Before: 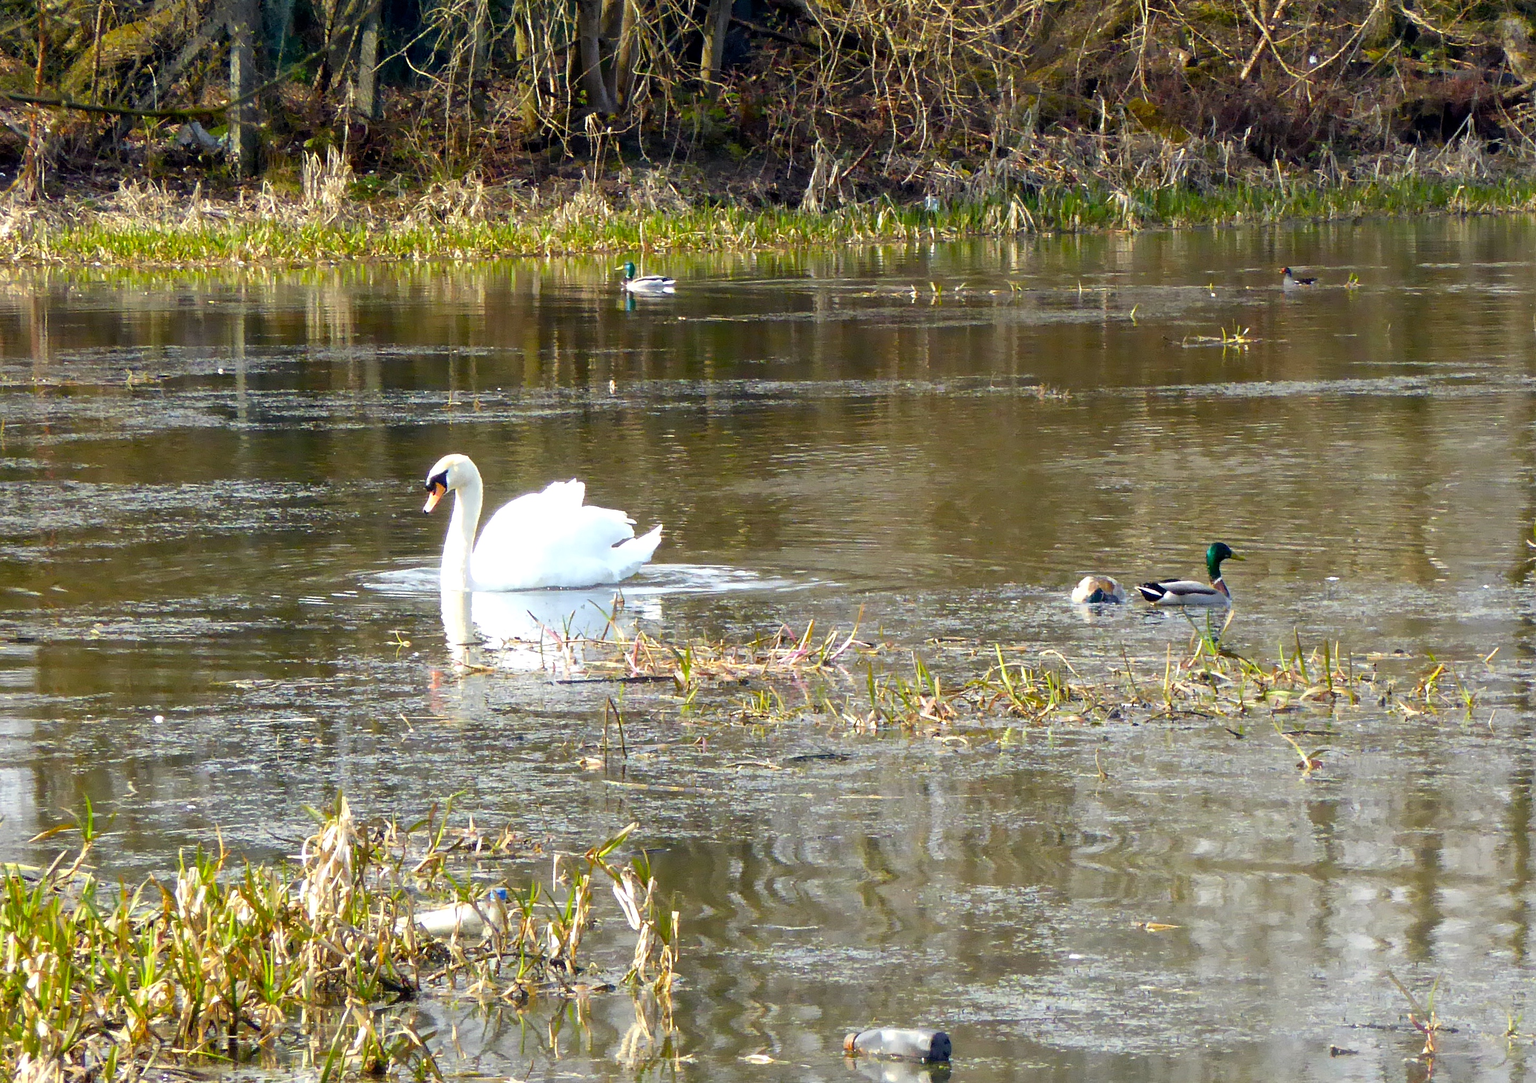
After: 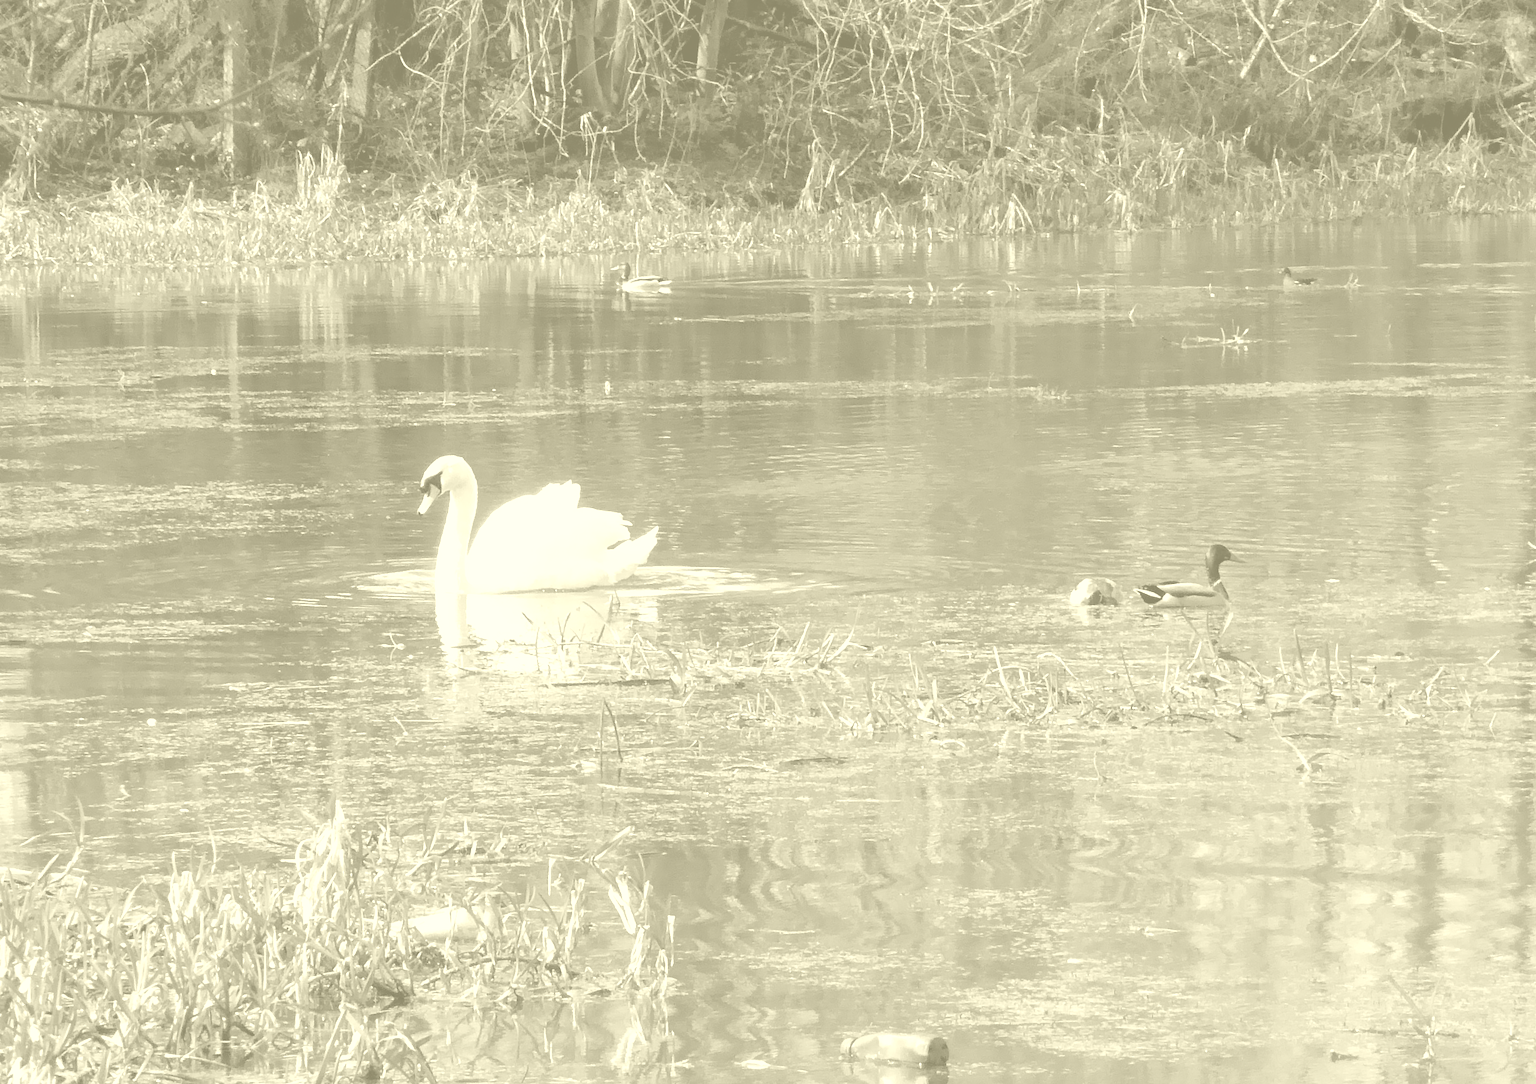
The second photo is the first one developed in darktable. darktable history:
crop and rotate: left 0.614%, top 0.179%, bottom 0.309%
colorize: hue 43.2°, saturation 40%, version 1
